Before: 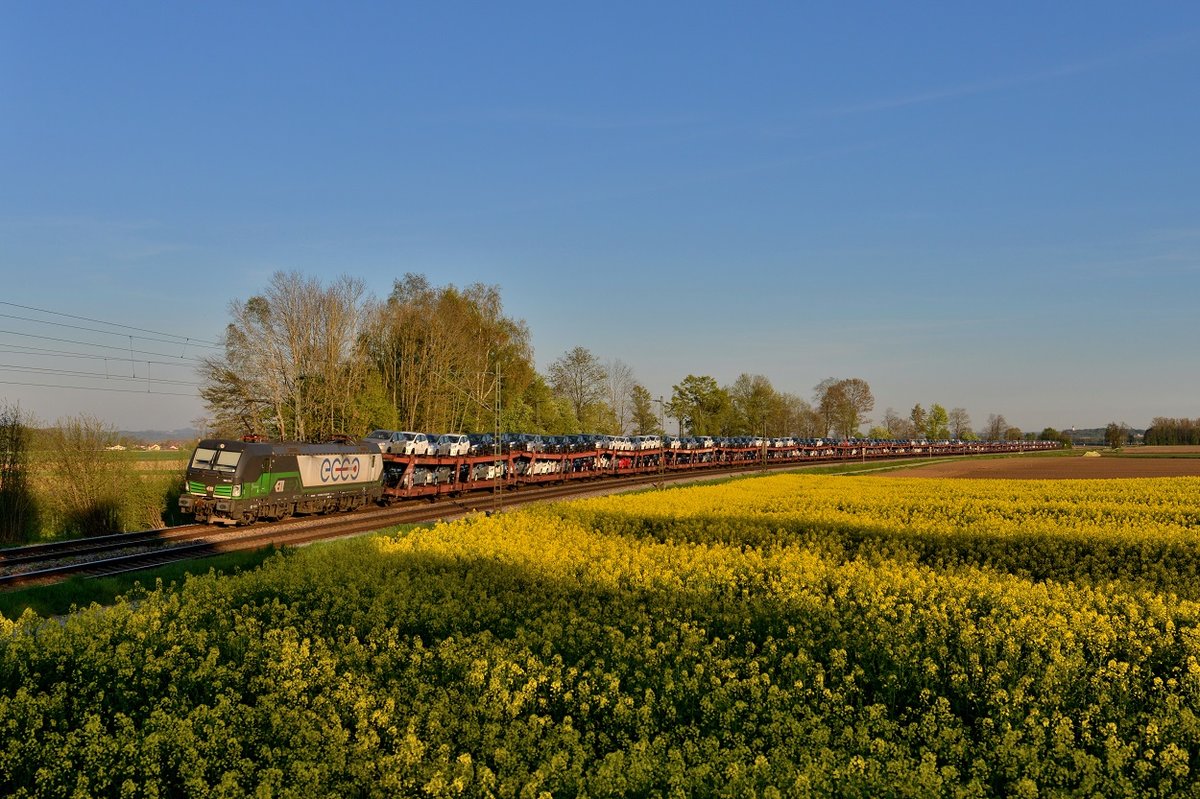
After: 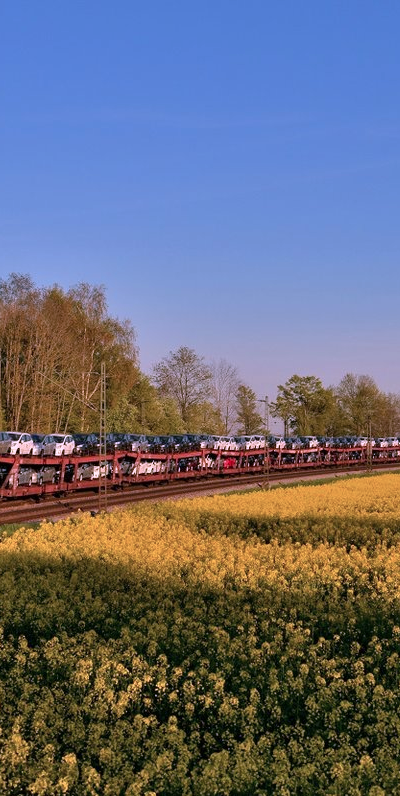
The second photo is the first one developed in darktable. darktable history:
color correction: highlights a* 15.18, highlights b* -25.58
crop: left 32.965%, right 33.633%
